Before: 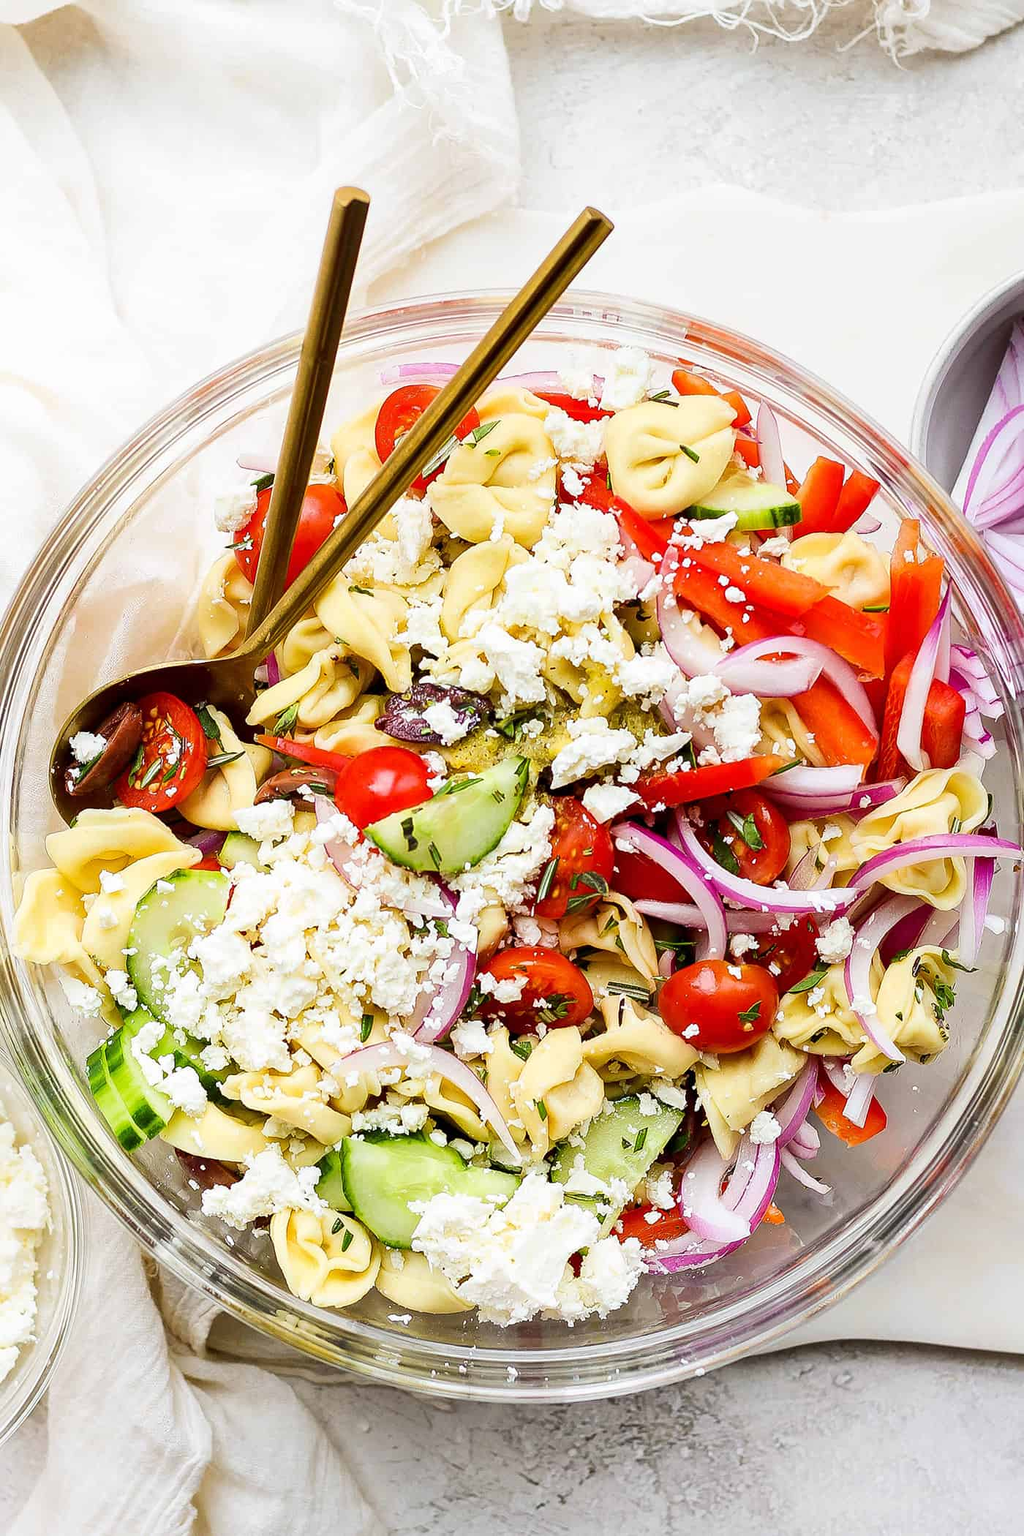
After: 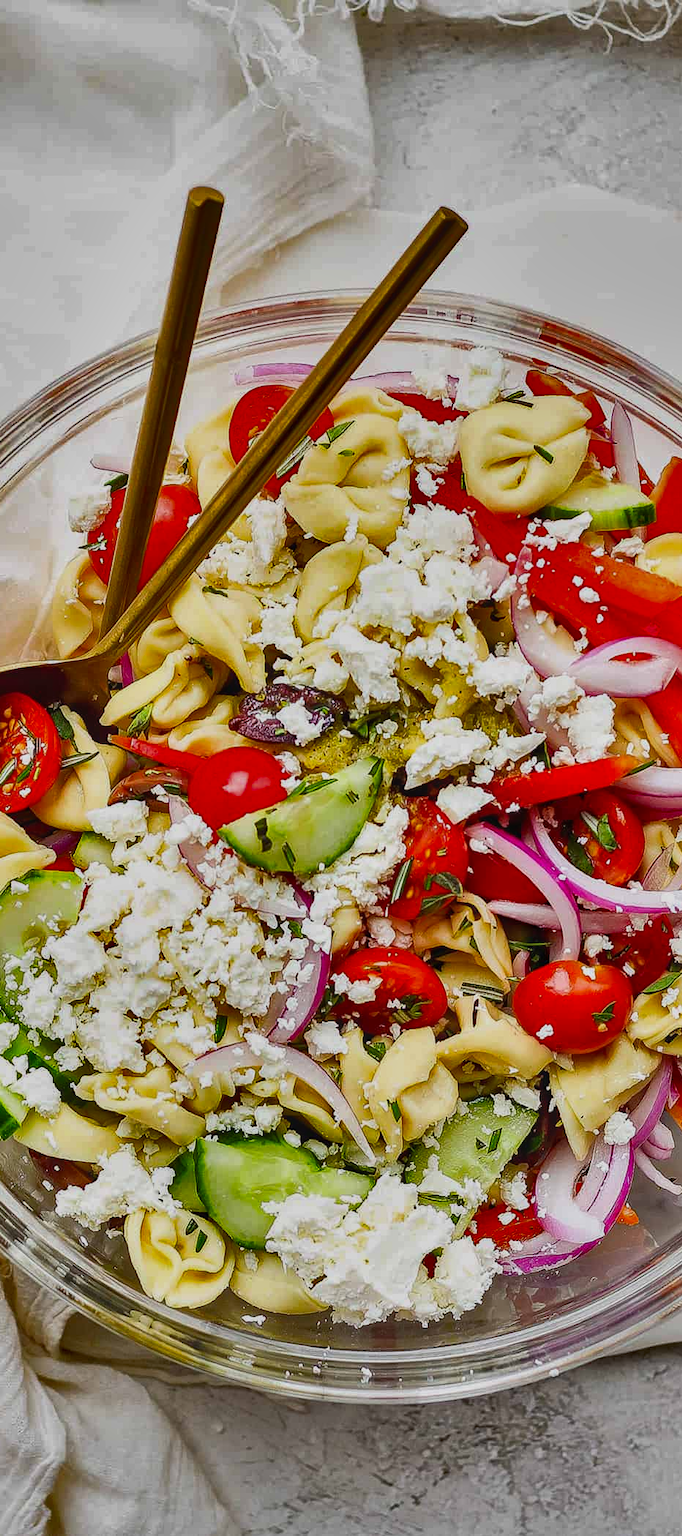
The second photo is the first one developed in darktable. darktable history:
local contrast: detail 110%
shadows and highlights: shadows 80.73, white point adjustment -9.07, highlights -61.46, soften with gaussian
crop and rotate: left 14.385%, right 18.948%
vibrance: on, module defaults
haze removal: compatibility mode true, adaptive false
